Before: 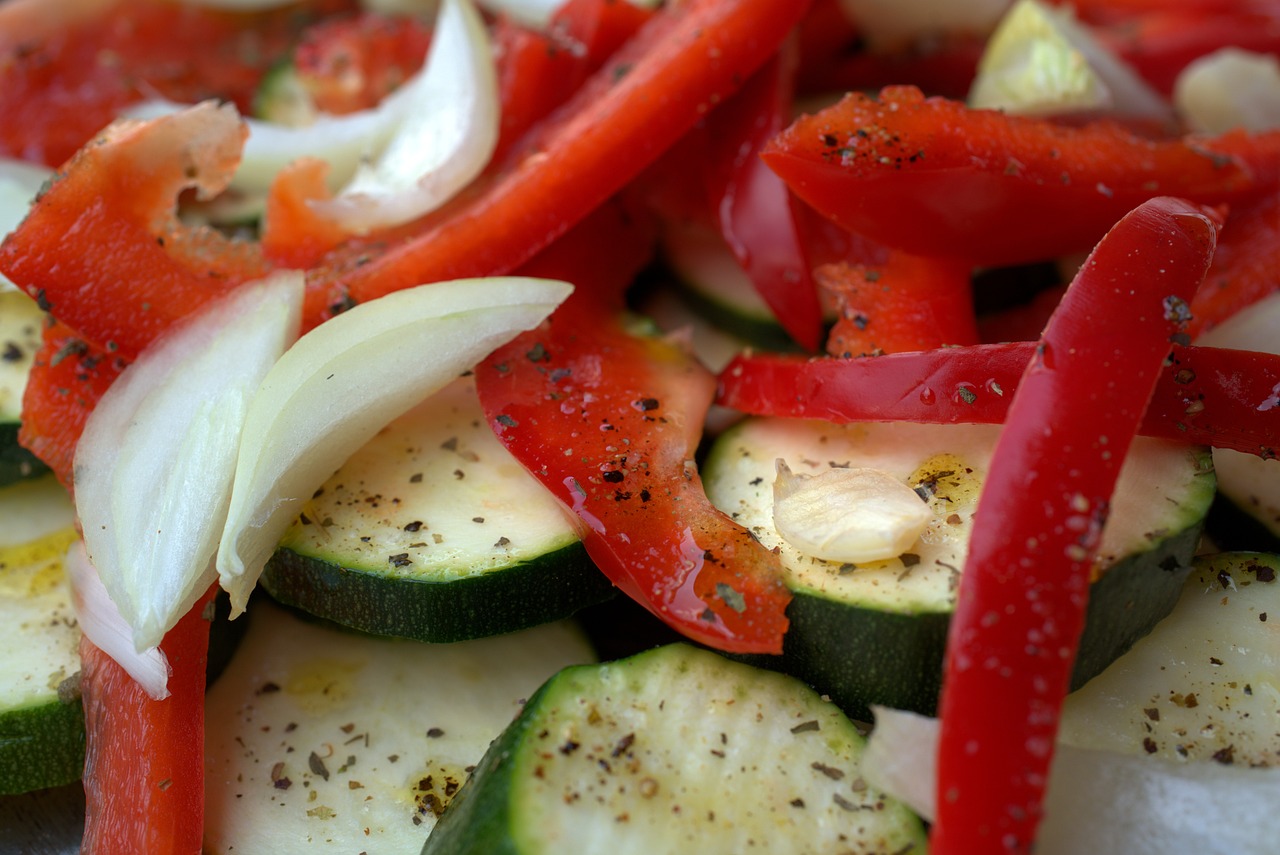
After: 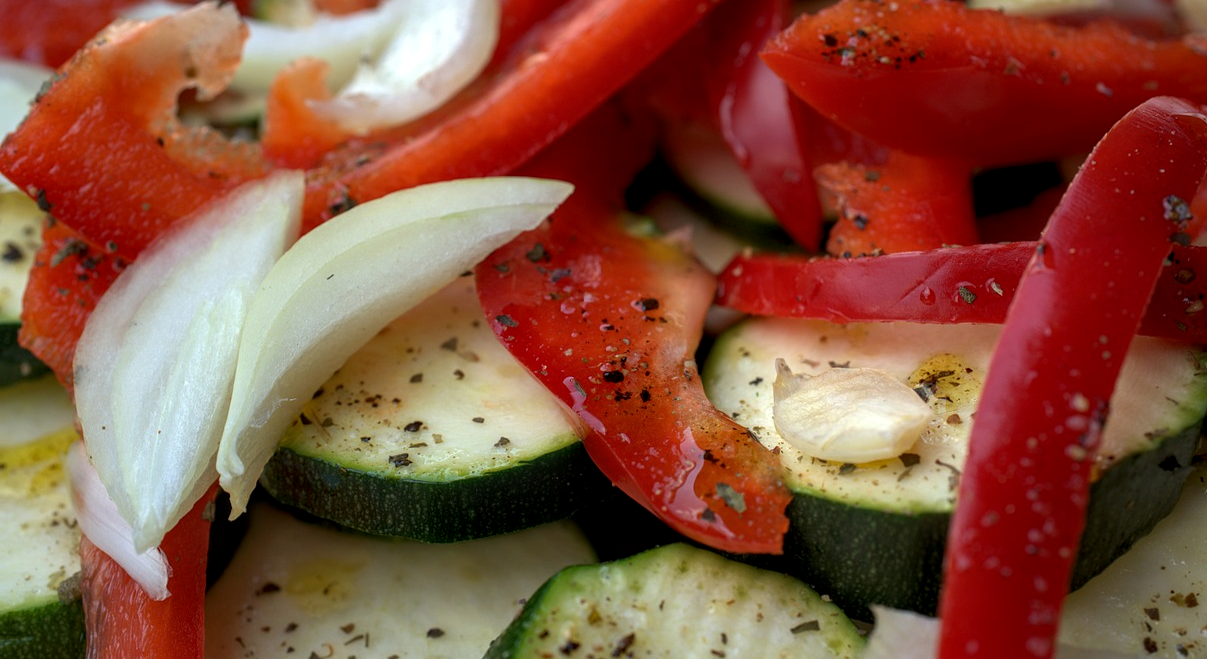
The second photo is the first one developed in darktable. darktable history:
crop and rotate: angle 0.035°, top 11.709%, right 5.589%, bottom 11.114%
local contrast: detail 130%
exposure: exposure -0.113 EV, compensate highlight preservation false
